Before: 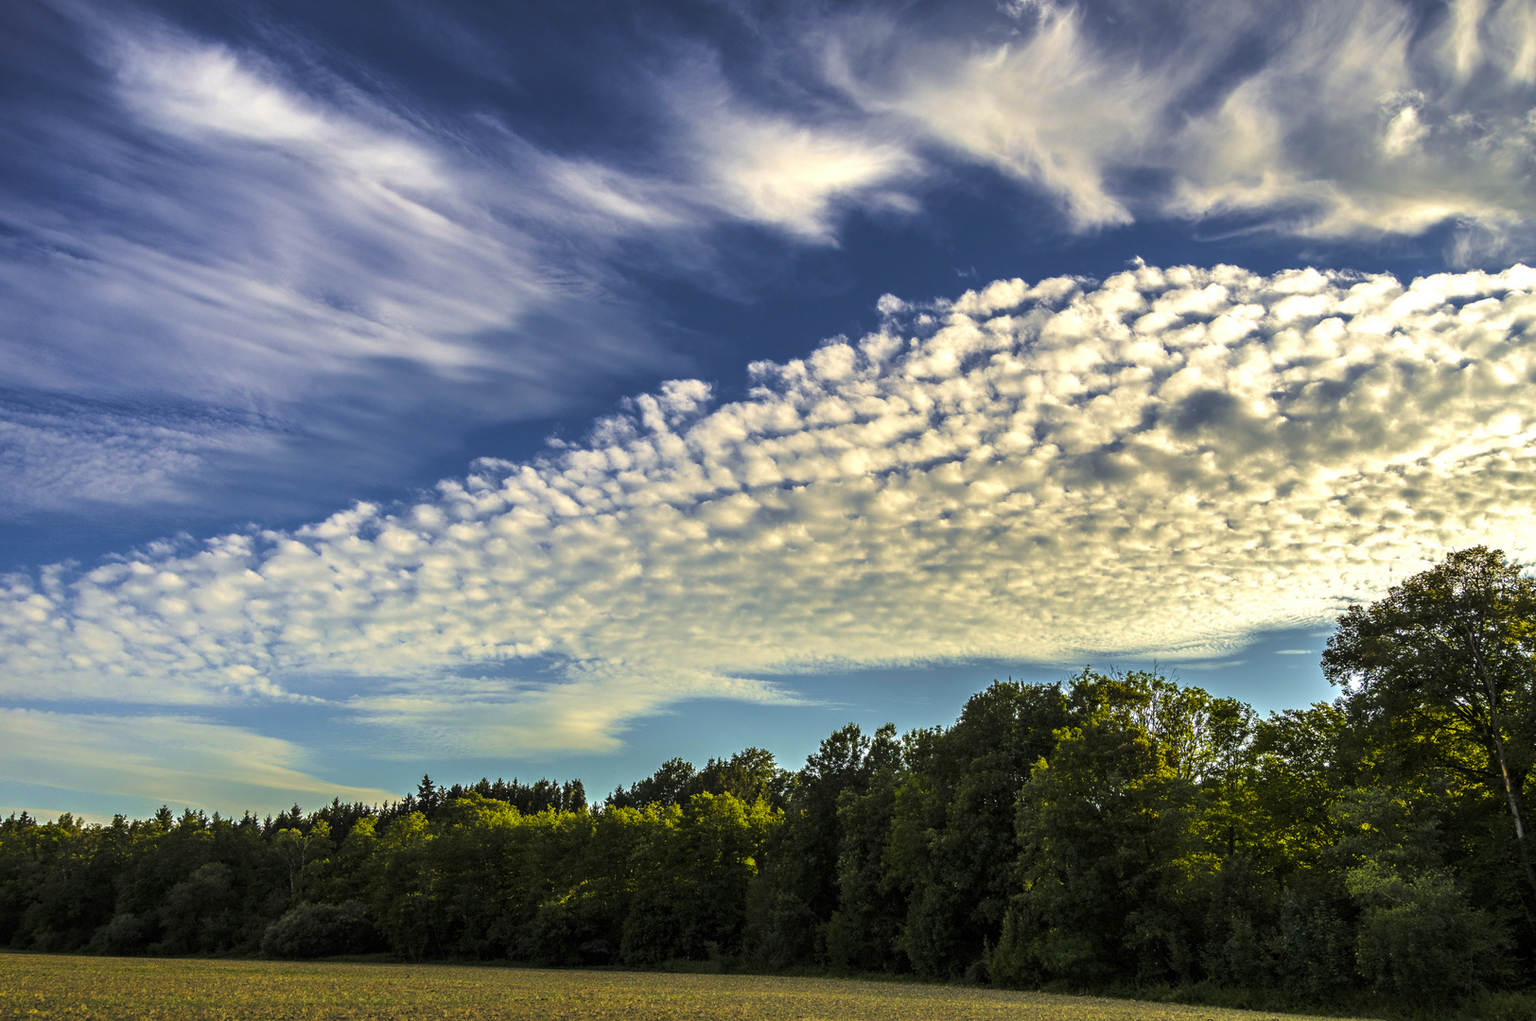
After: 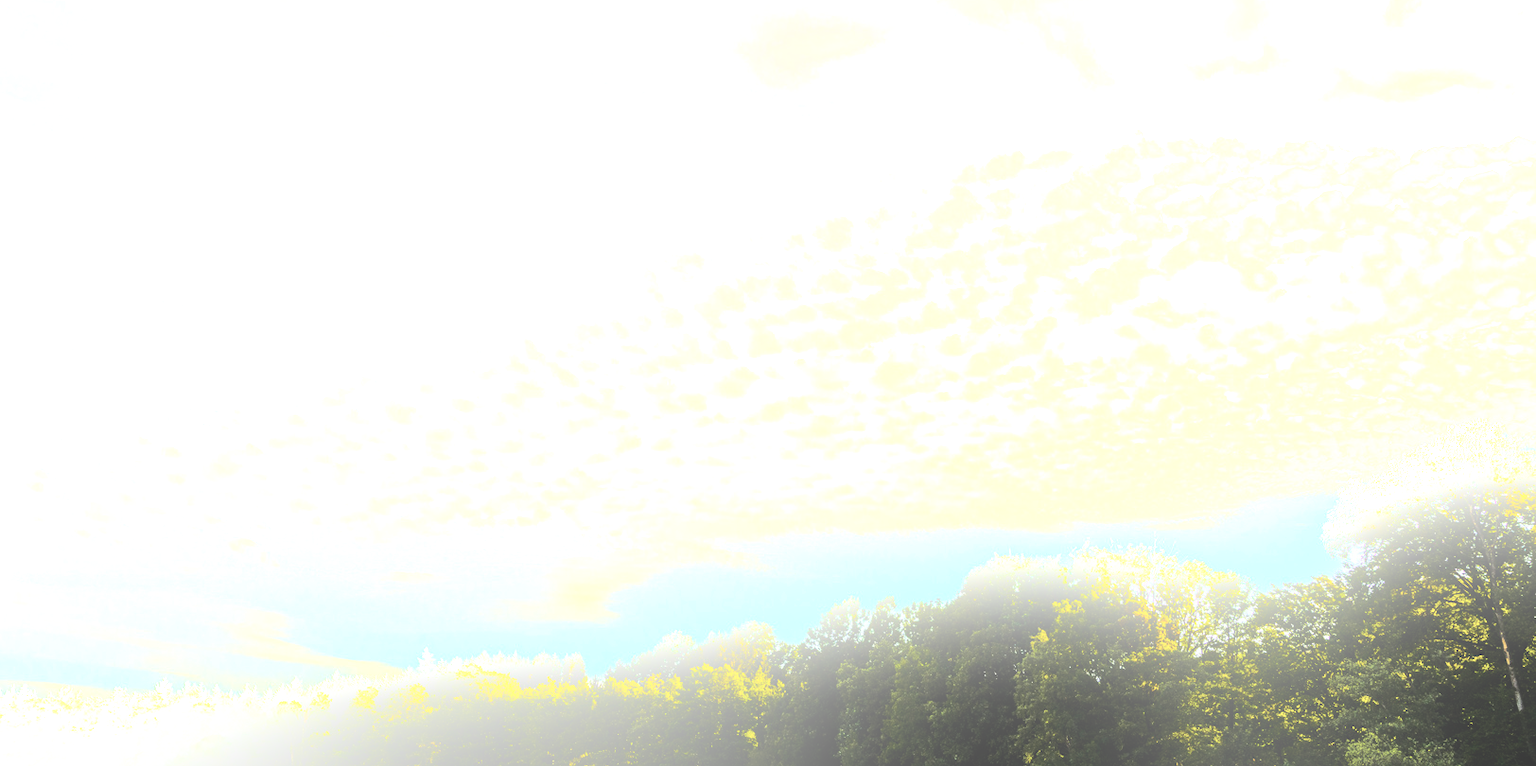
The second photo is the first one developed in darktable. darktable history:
contrast brightness saturation: contrast 0.1, saturation -0.36
bloom: size 25%, threshold 5%, strength 90%
crop and rotate: top 12.5%, bottom 12.5%
base curve: curves: ch0 [(0, 0) (0.028, 0.03) (0.121, 0.232) (0.46, 0.748) (0.859, 0.968) (1, 1)]
